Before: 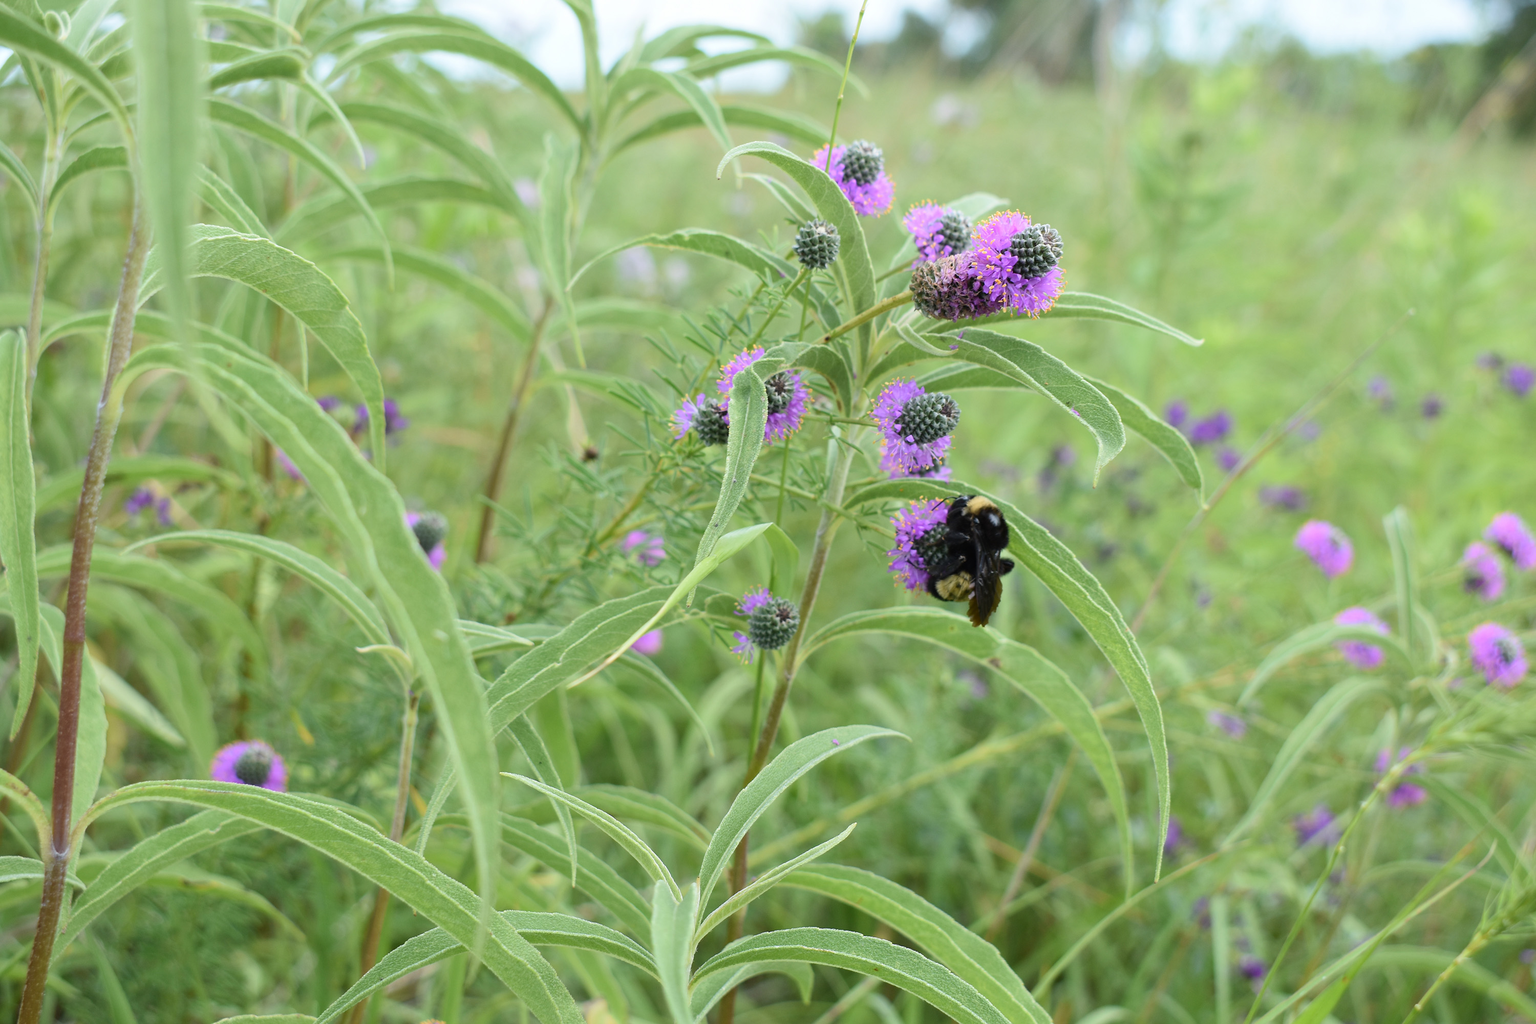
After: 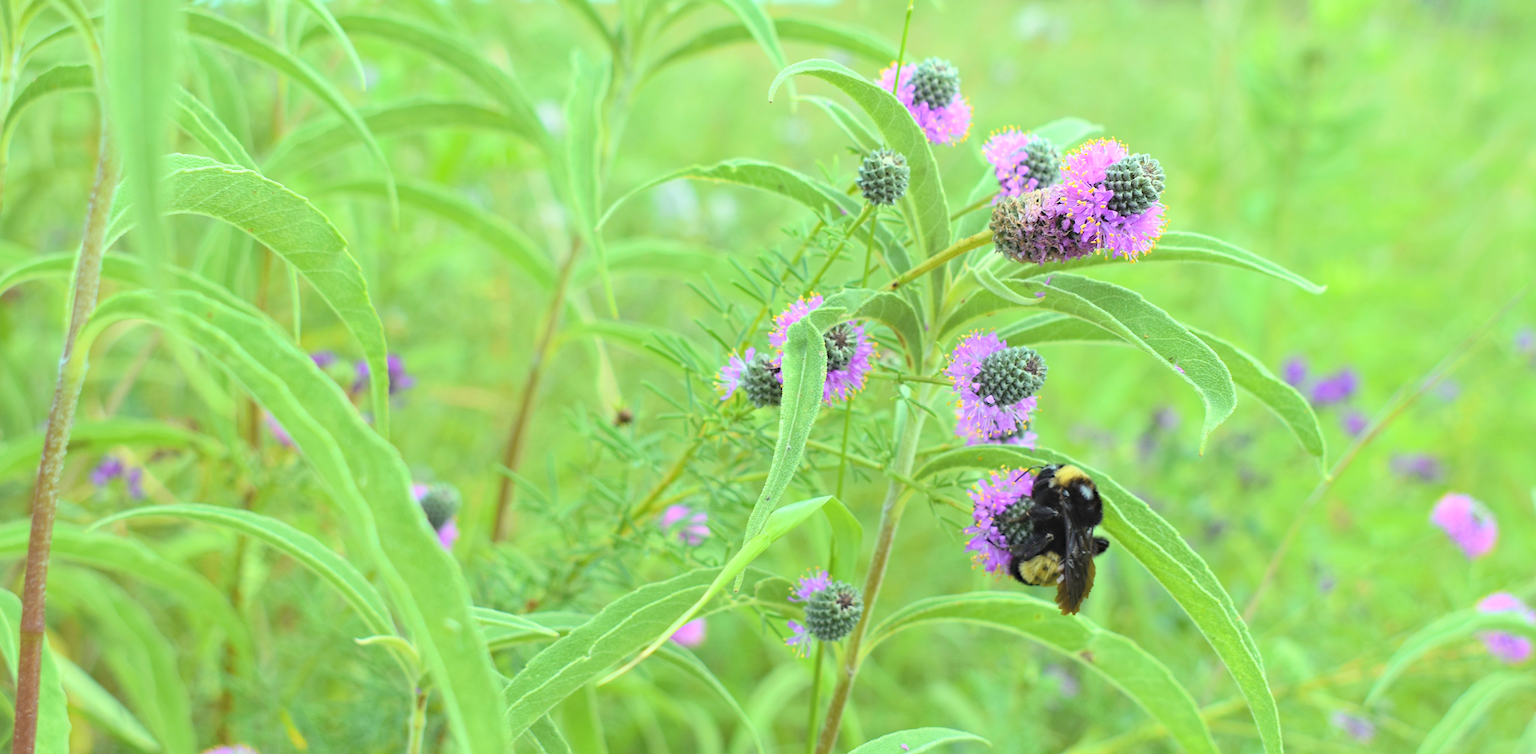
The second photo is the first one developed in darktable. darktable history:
color balance rgb: highlights gain › luminance 15.538%, highlights gain › chroma 6.995%, highlights gain › hue 123.12°, linear chroma grading › global chroma 8.501%, perceptual saturation grading › global saturation 0.513%, global vibrance 20%
crop: left 3.025%, top 8.842%, right 9.654%, bottom 26.767%
contrast brightness saturation: brightness 0.277
haze removal: adaptive false
